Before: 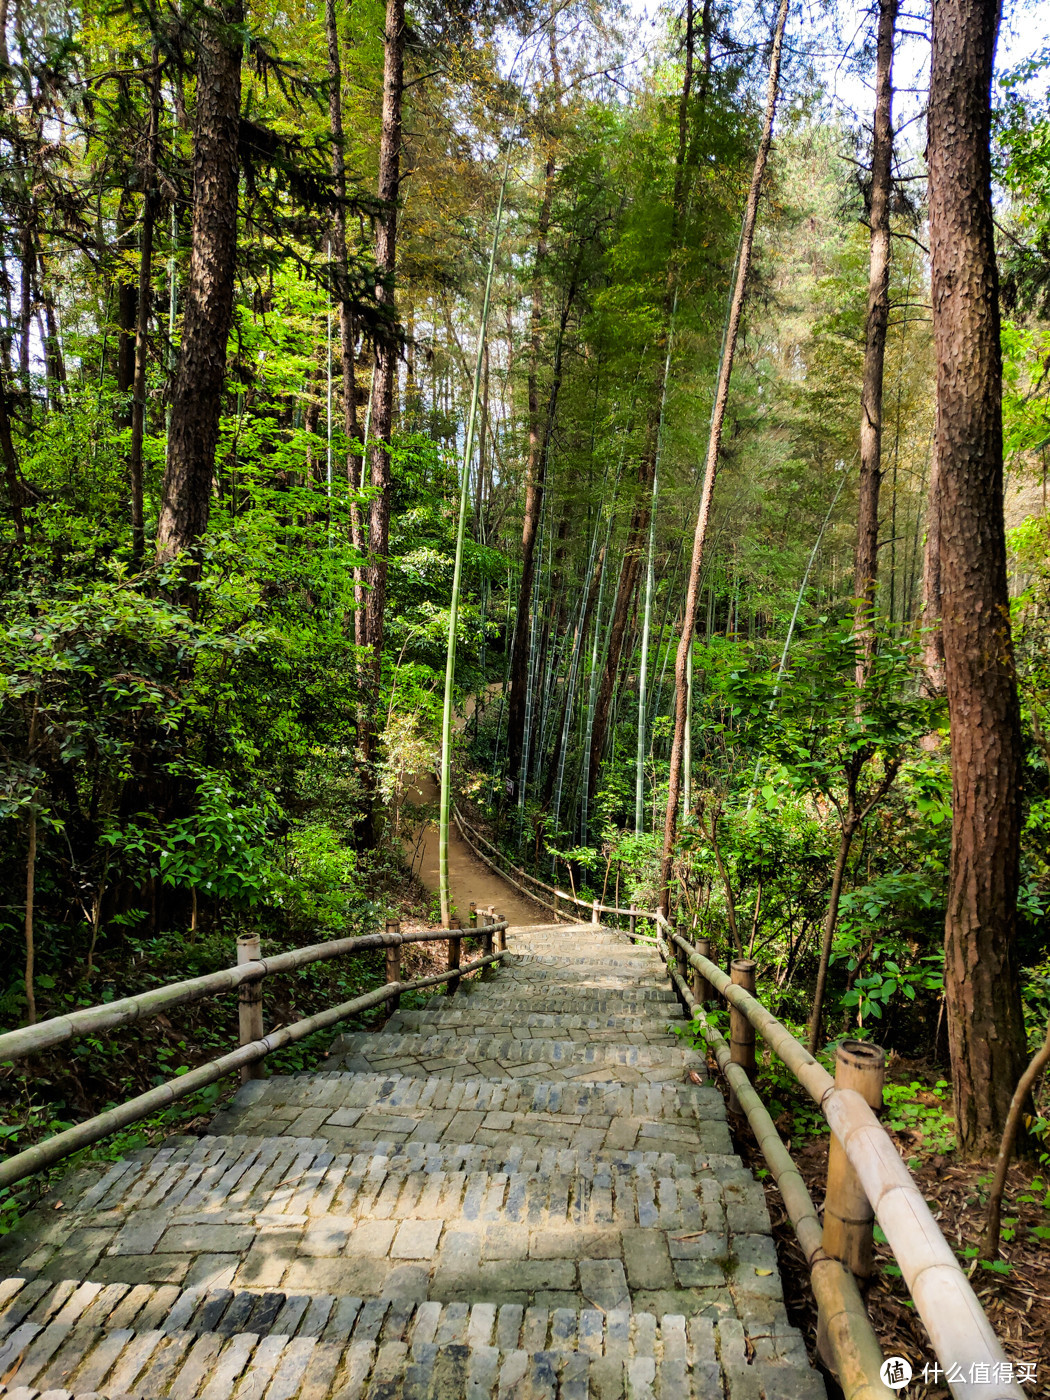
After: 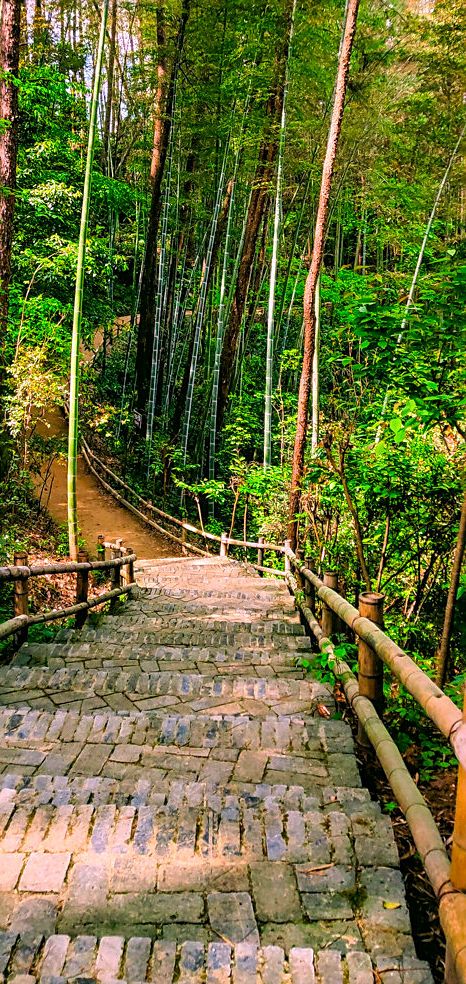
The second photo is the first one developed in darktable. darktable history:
color correction: highlights a* 4.02, highlights b* 4.98, shadows a* -7.55, shadows b* 4.98
white balance: red 1.066, blue 1.119
sharpen: on, module defaults
crop: left 35.432%, top 26.233%, right 20.145%, bottom 3.432%
local contrast: on, module defaults
color contrast: green-magenta contrast 1.69, blue-yellow contrast 1.49
